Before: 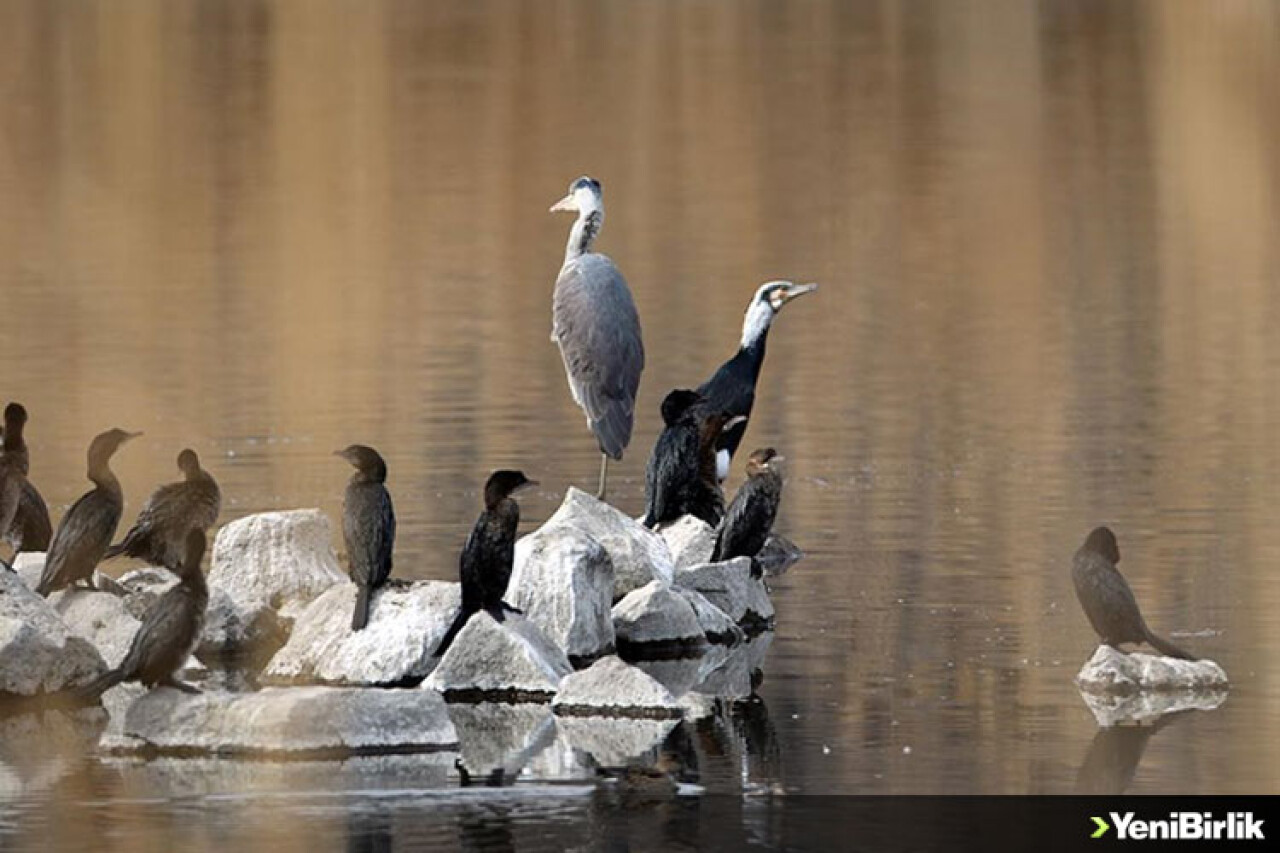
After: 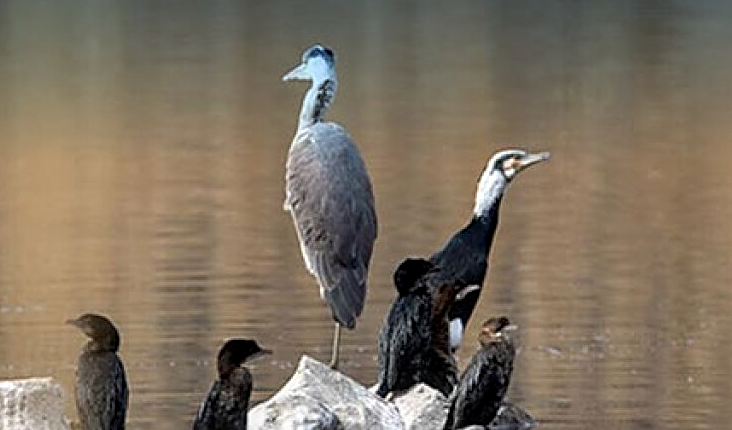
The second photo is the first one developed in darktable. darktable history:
sharpen: on, module defaults
crop: left 20.932%, top 15.471%, right 21.848%, bottom 34.081%
graduated density: density 2.02 EV, hardness 44%, rotation 0.374°, offset 8.21, hue 208.8°, saturation 97%
local contrast: on, module defaults
